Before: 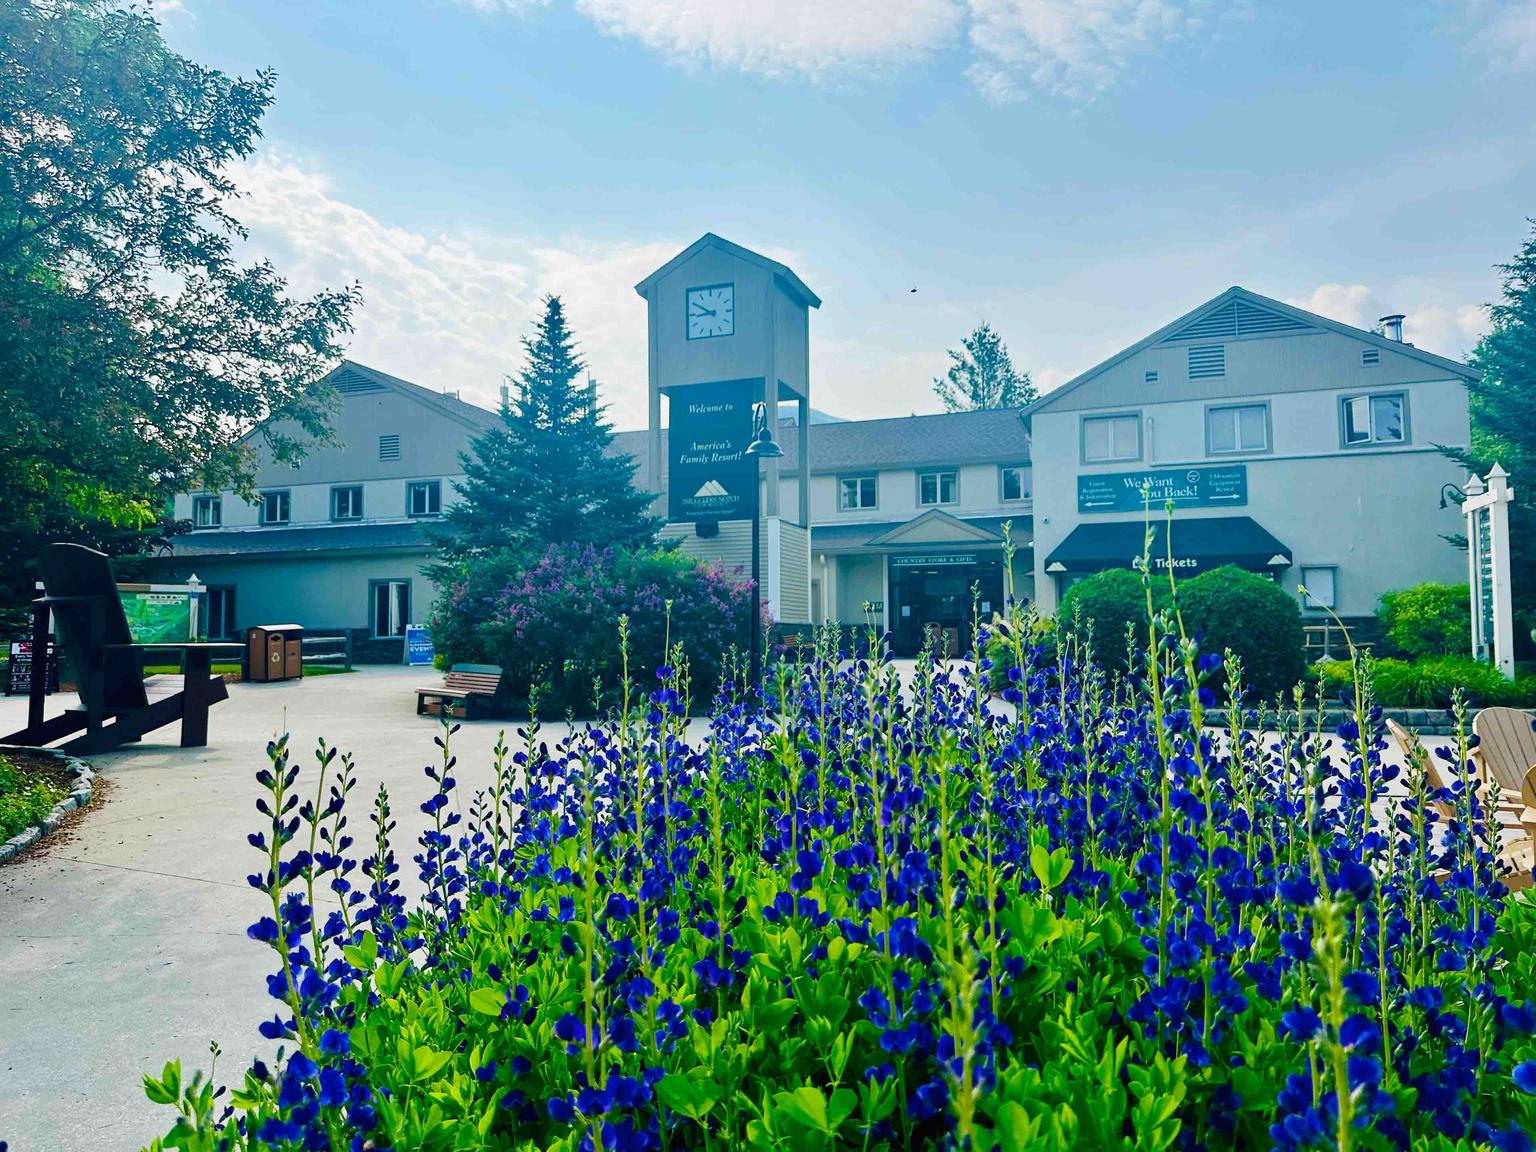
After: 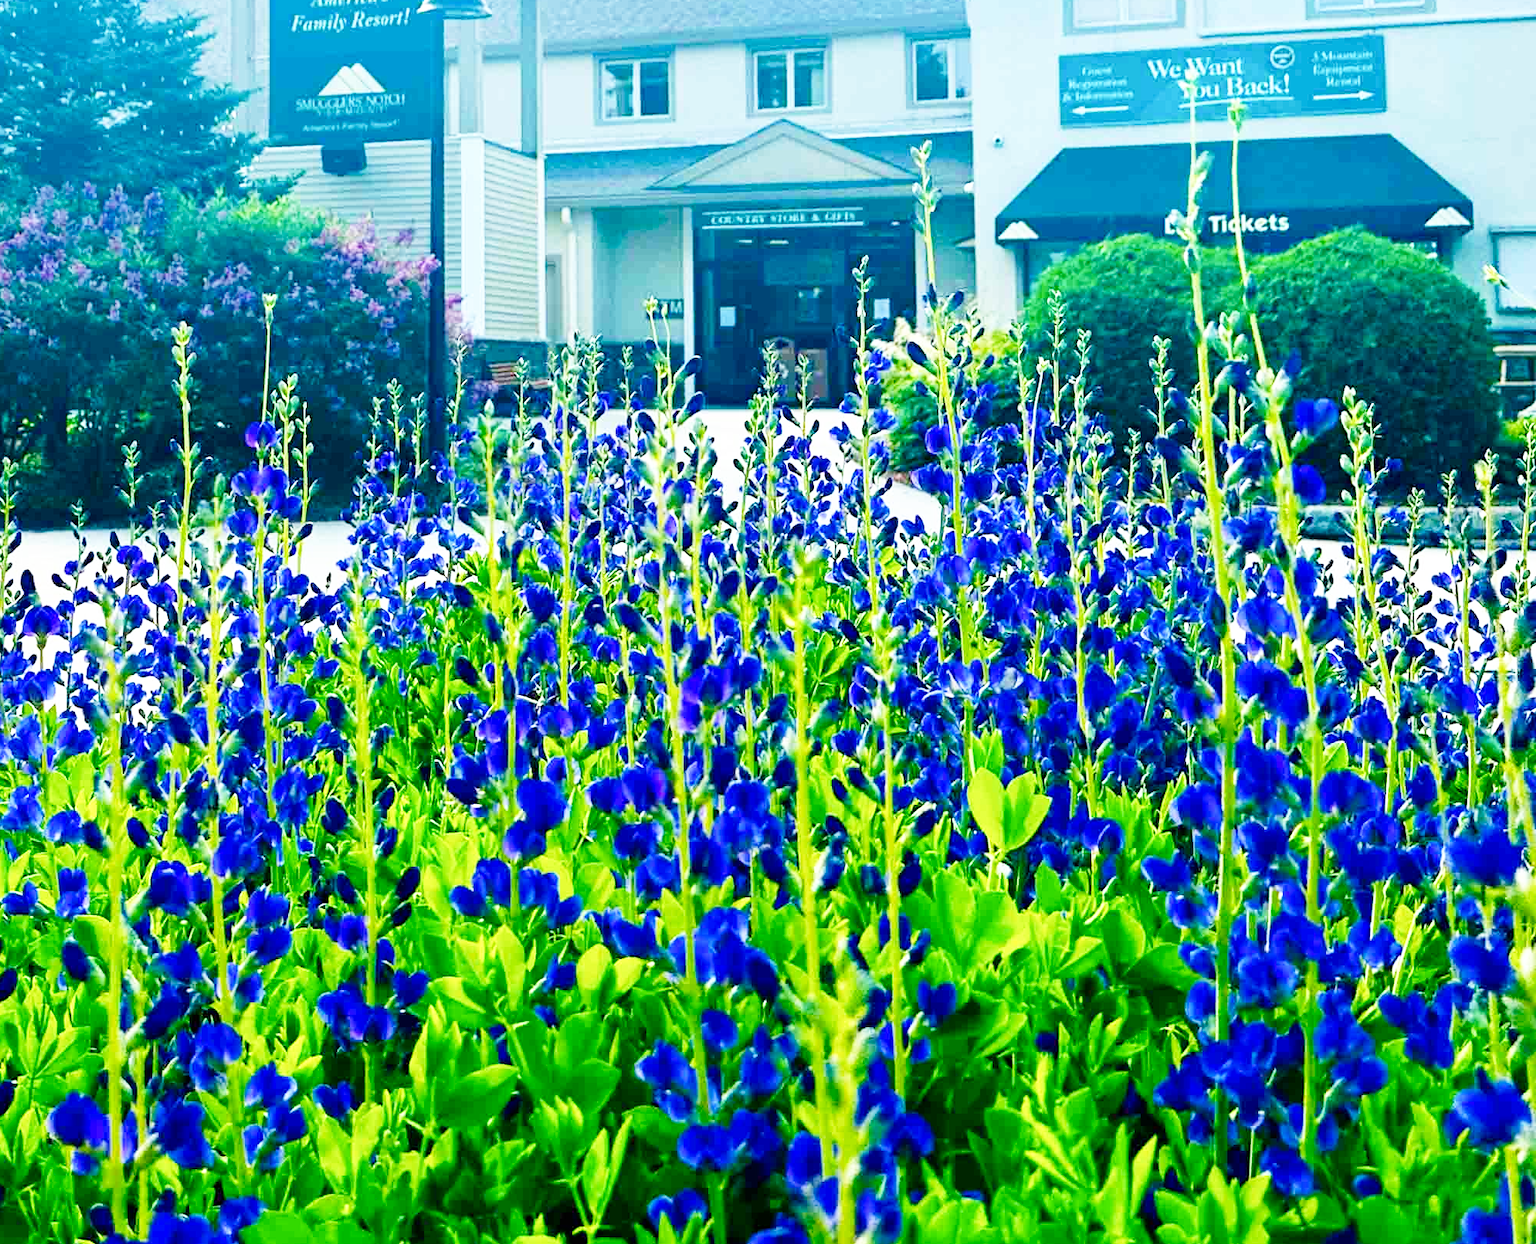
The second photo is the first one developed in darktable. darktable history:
color zones: curves: ch1 [(0, 0.513) (0.143, 0.524) (0.286, 0.511) (0.429, 0.506) (0.571, 0.503) (0.714, 0.503) (0.857, 0.508) (1, 0.513)]
base curve: curves: ch0 [(0, 0) (0.005, 0.002) (0.15, 0.3) (0.4, 0.7) (0.75, 0.95) (1, 1)], preserve colors none
exposure: exposure 0.493 EV, compensate highlight preservation false
crop: left 34.479%, top 38.822%, right 13.718%, bottom 5.172%
